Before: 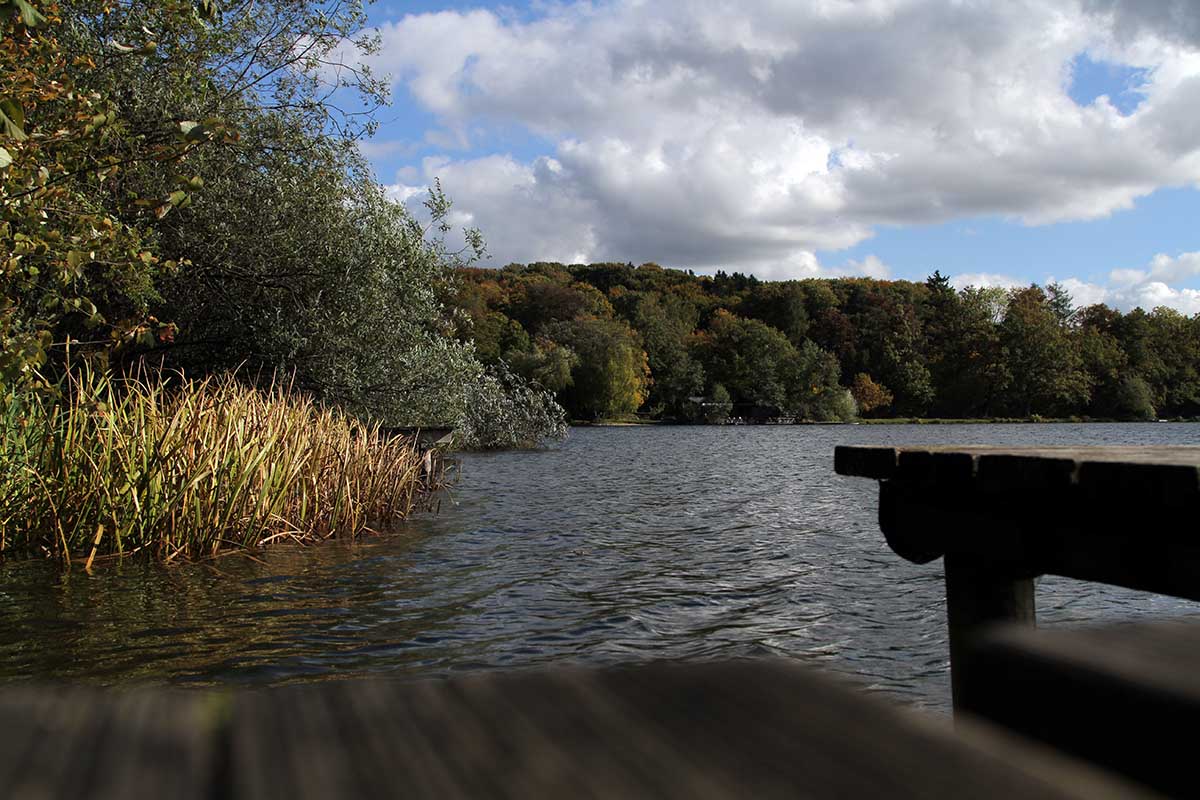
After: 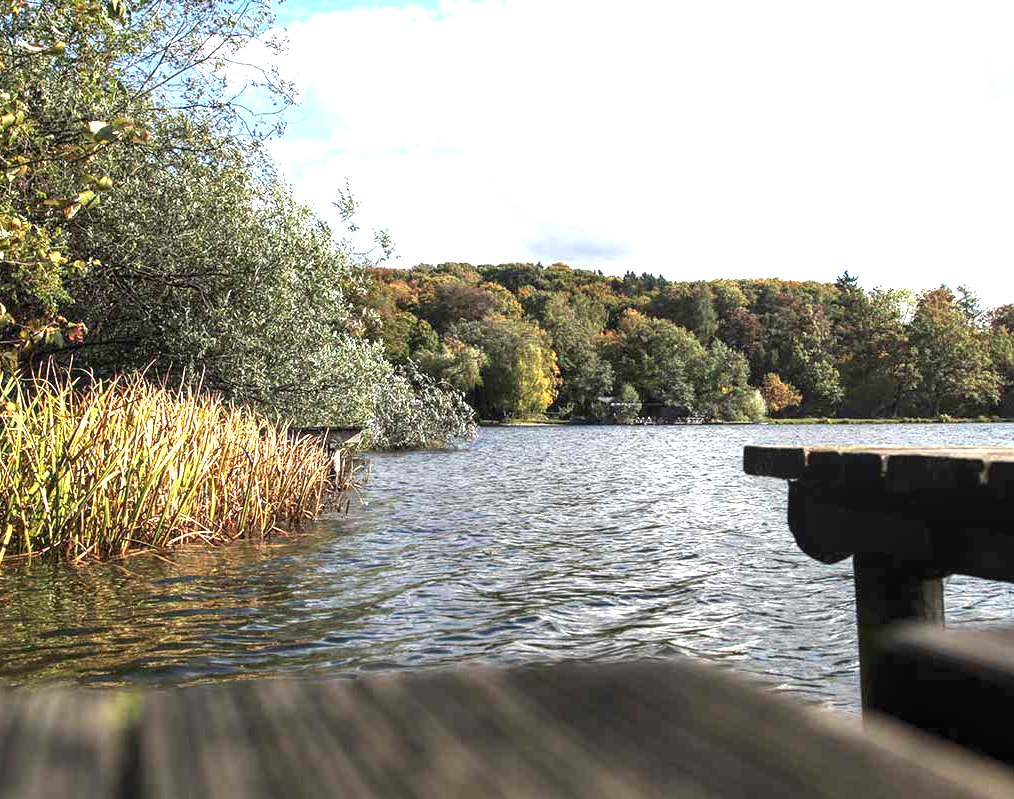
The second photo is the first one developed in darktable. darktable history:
crop: left 7.61%, right 7.855%
exposure: exposure 1.994 EV, compensate highlight preservation false
local contrast: on, module defaults
